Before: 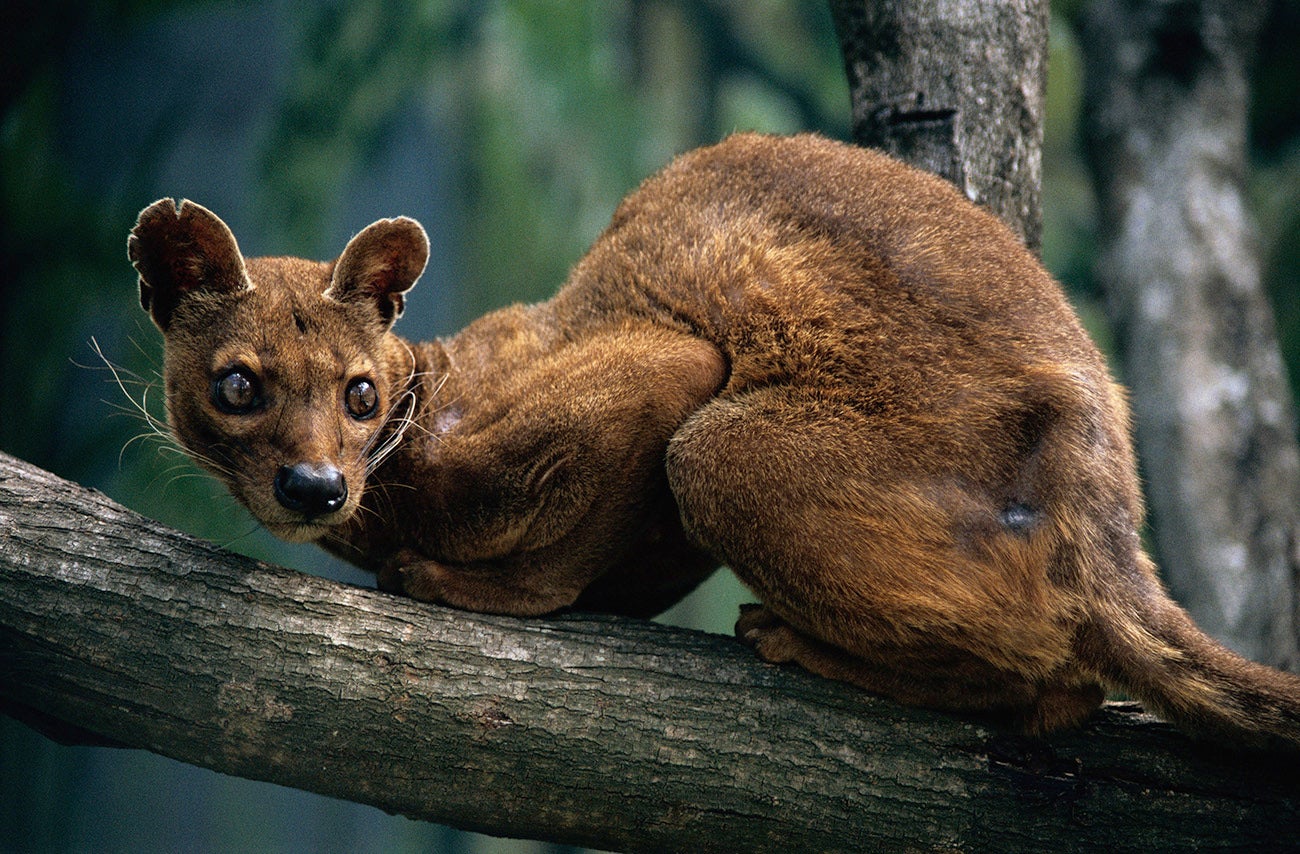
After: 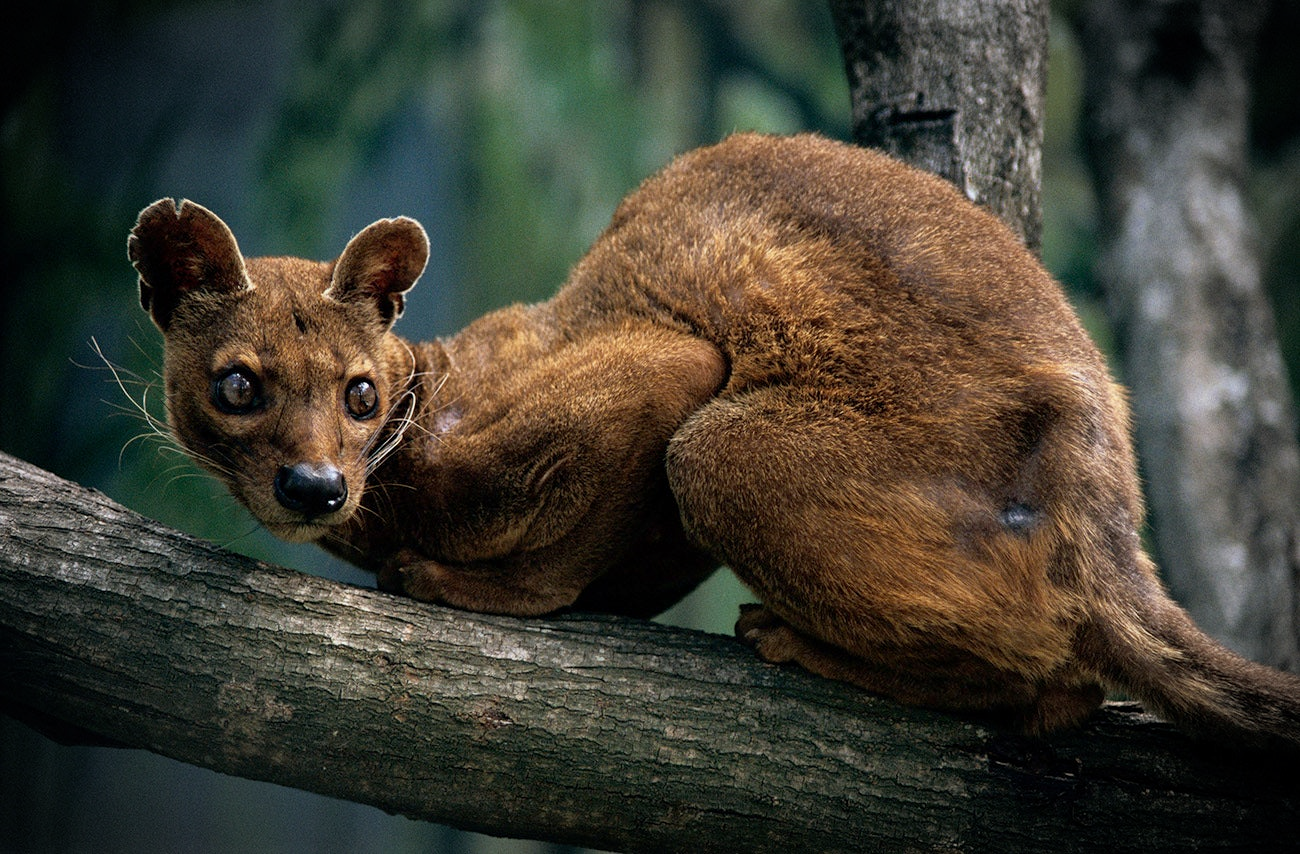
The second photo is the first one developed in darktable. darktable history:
vignetting: automatic ratio true
exposure: black level correction 0.002, exposure -0.1 EV, compensate highlight preservation false
